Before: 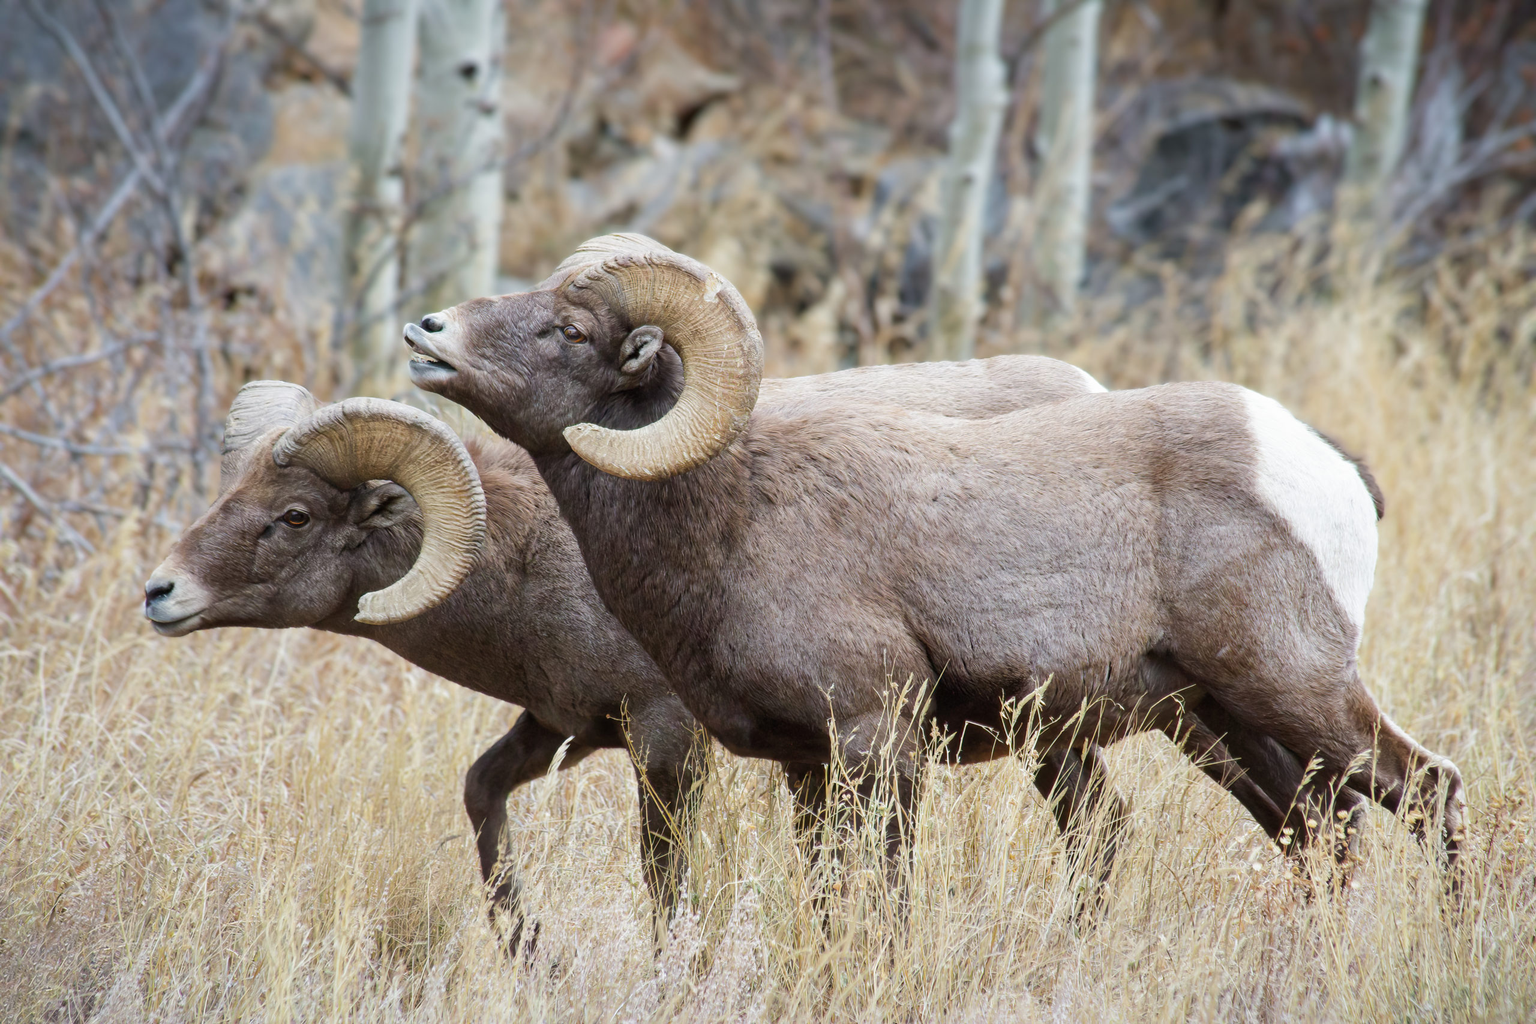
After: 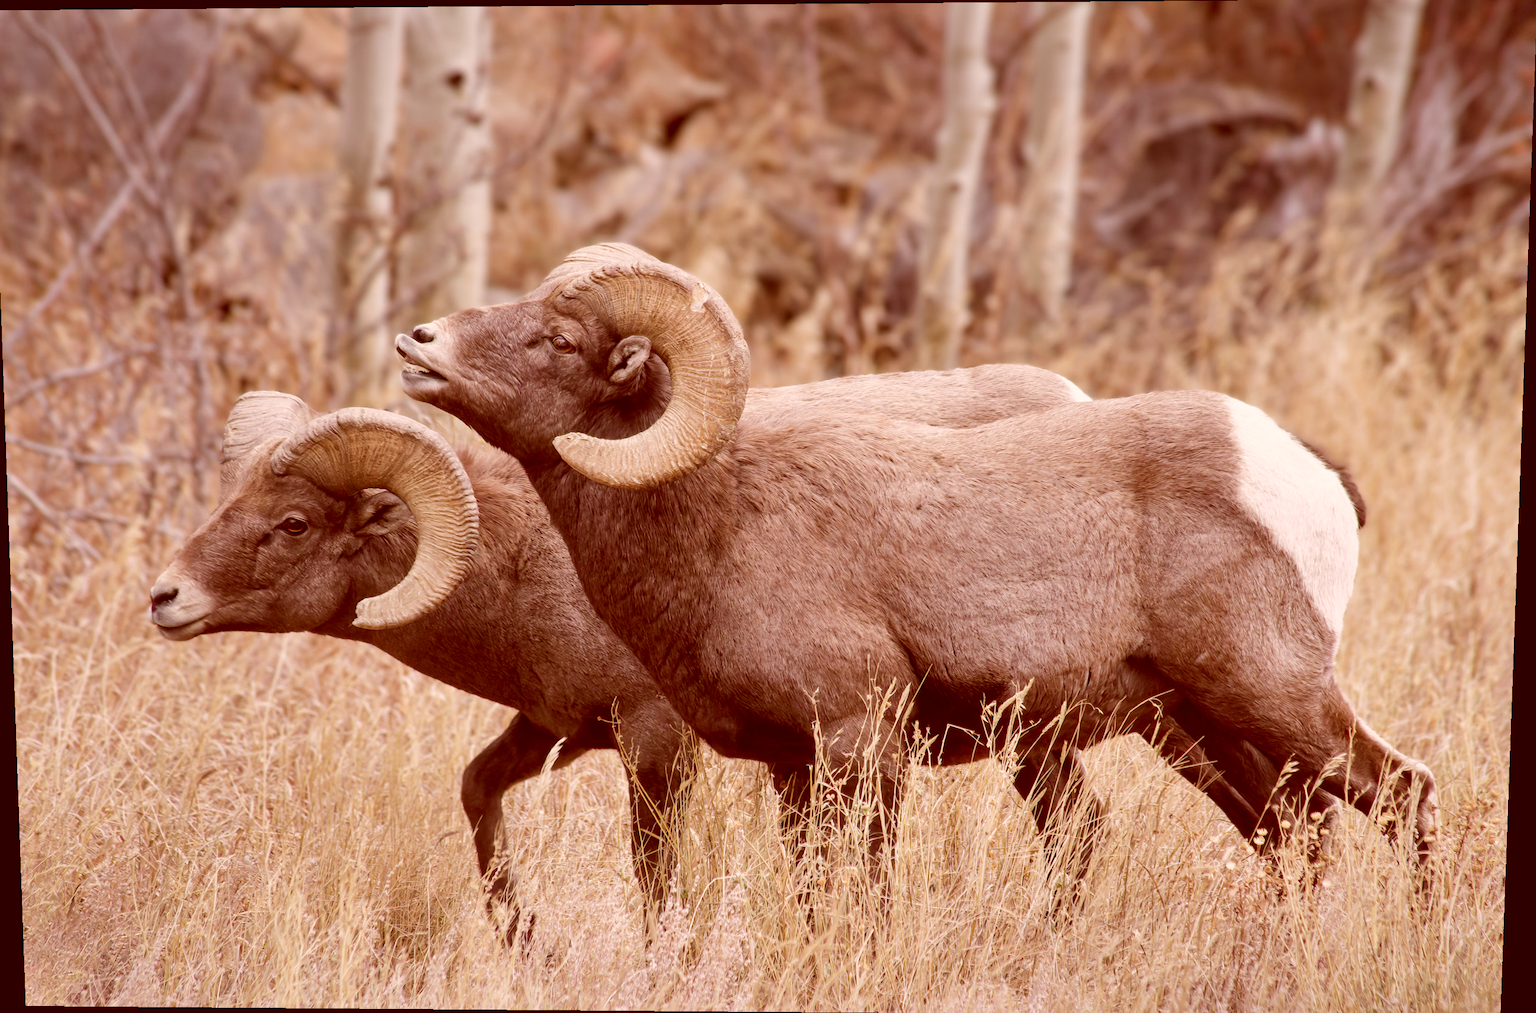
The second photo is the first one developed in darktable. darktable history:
rotate and perspective: lens shift (vertical) 0.048, lens shift (horizontal) -0.024, automatic cropping off
shadows and highlights: radius 133.83, soften with gaussian
color correction: highlights a* 9.03, highlights b* 8.71, shadows a* 40, shadows b* 40, saturation 0.8
crop and rotate: left 0.614%, top 0.179%, bottom 0.309%
